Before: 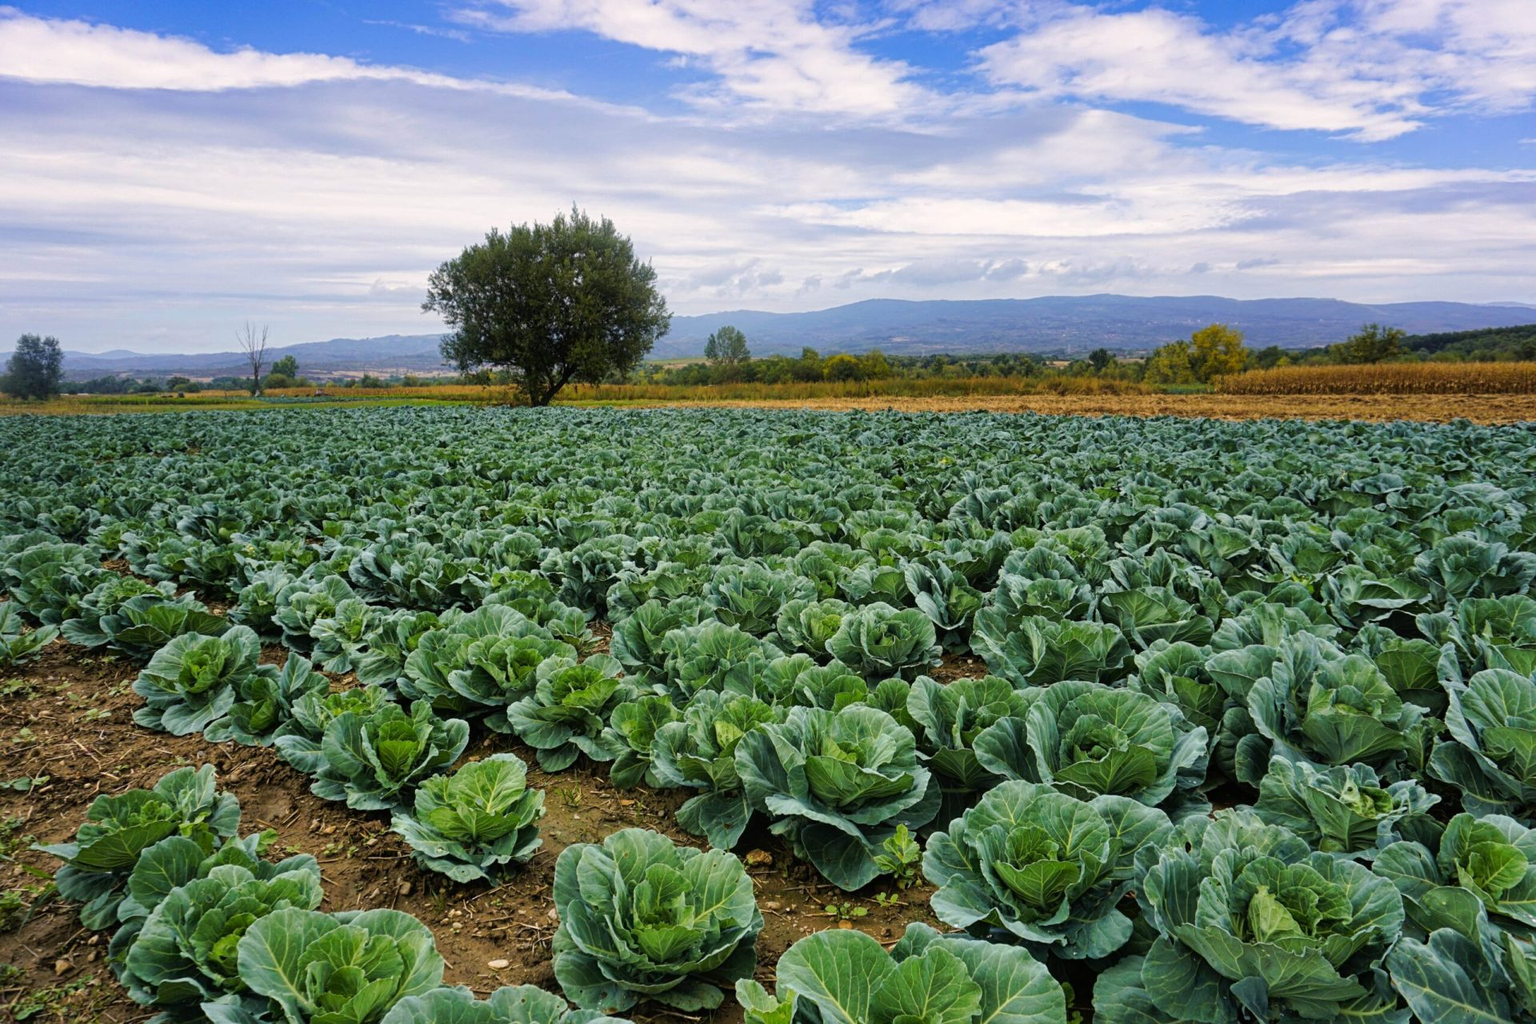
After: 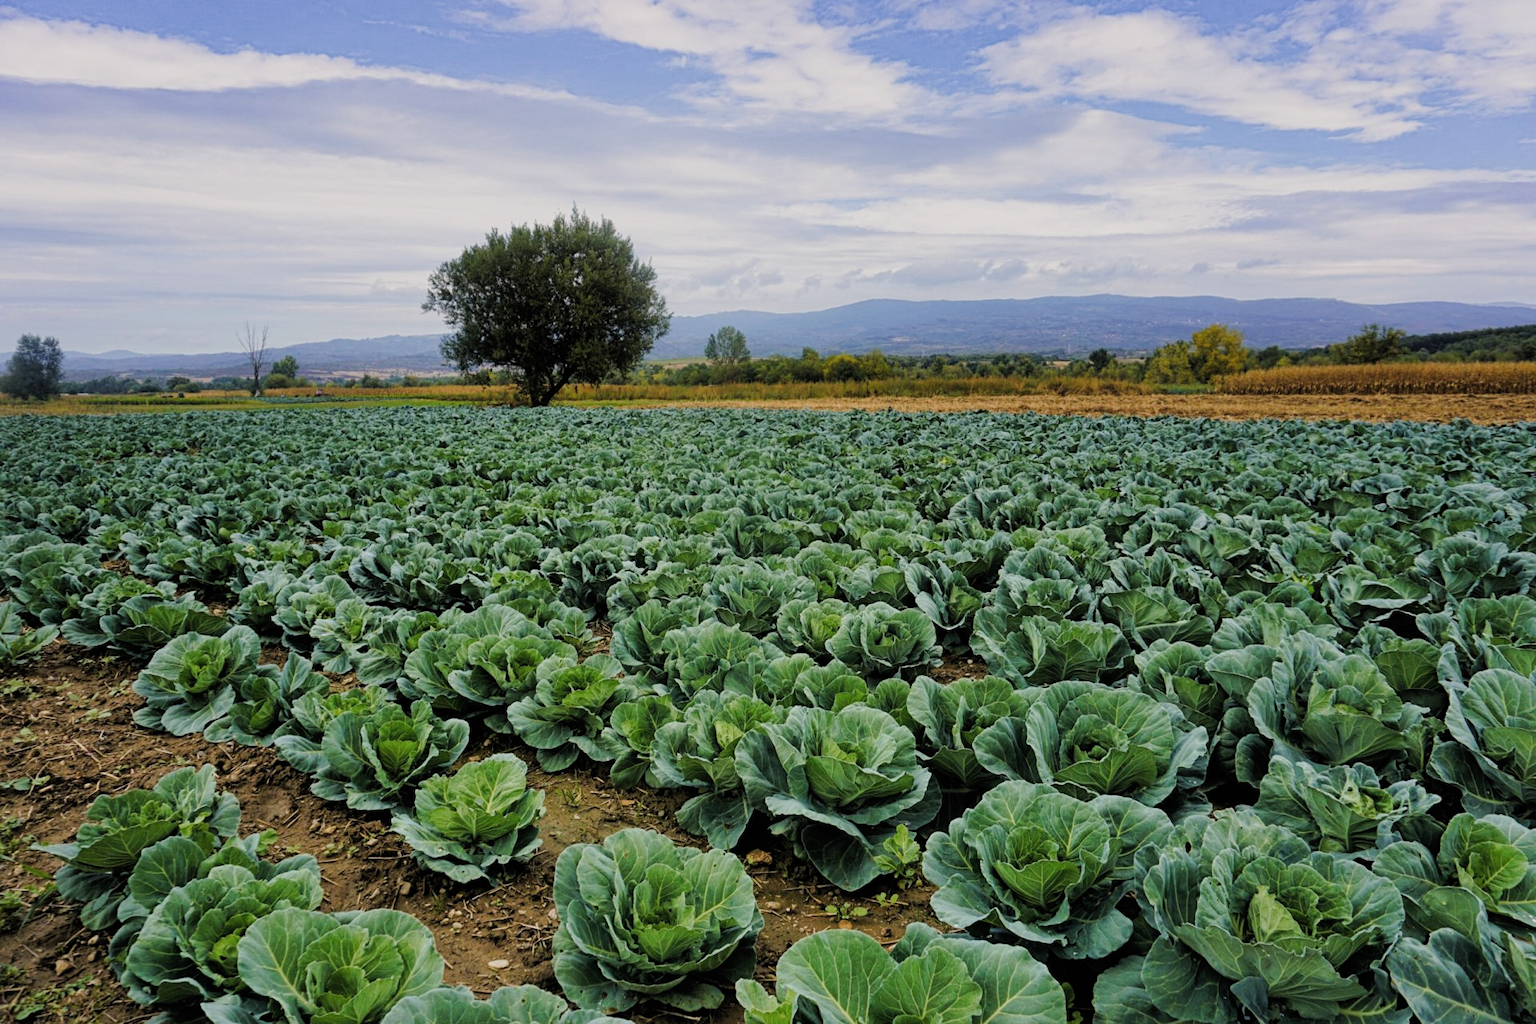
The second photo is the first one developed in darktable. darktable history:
filmic rgb: black relative exposure -8.02 EV, white relative exposure 3.82 EV, hardness 4.37, color science v4 (2020)
